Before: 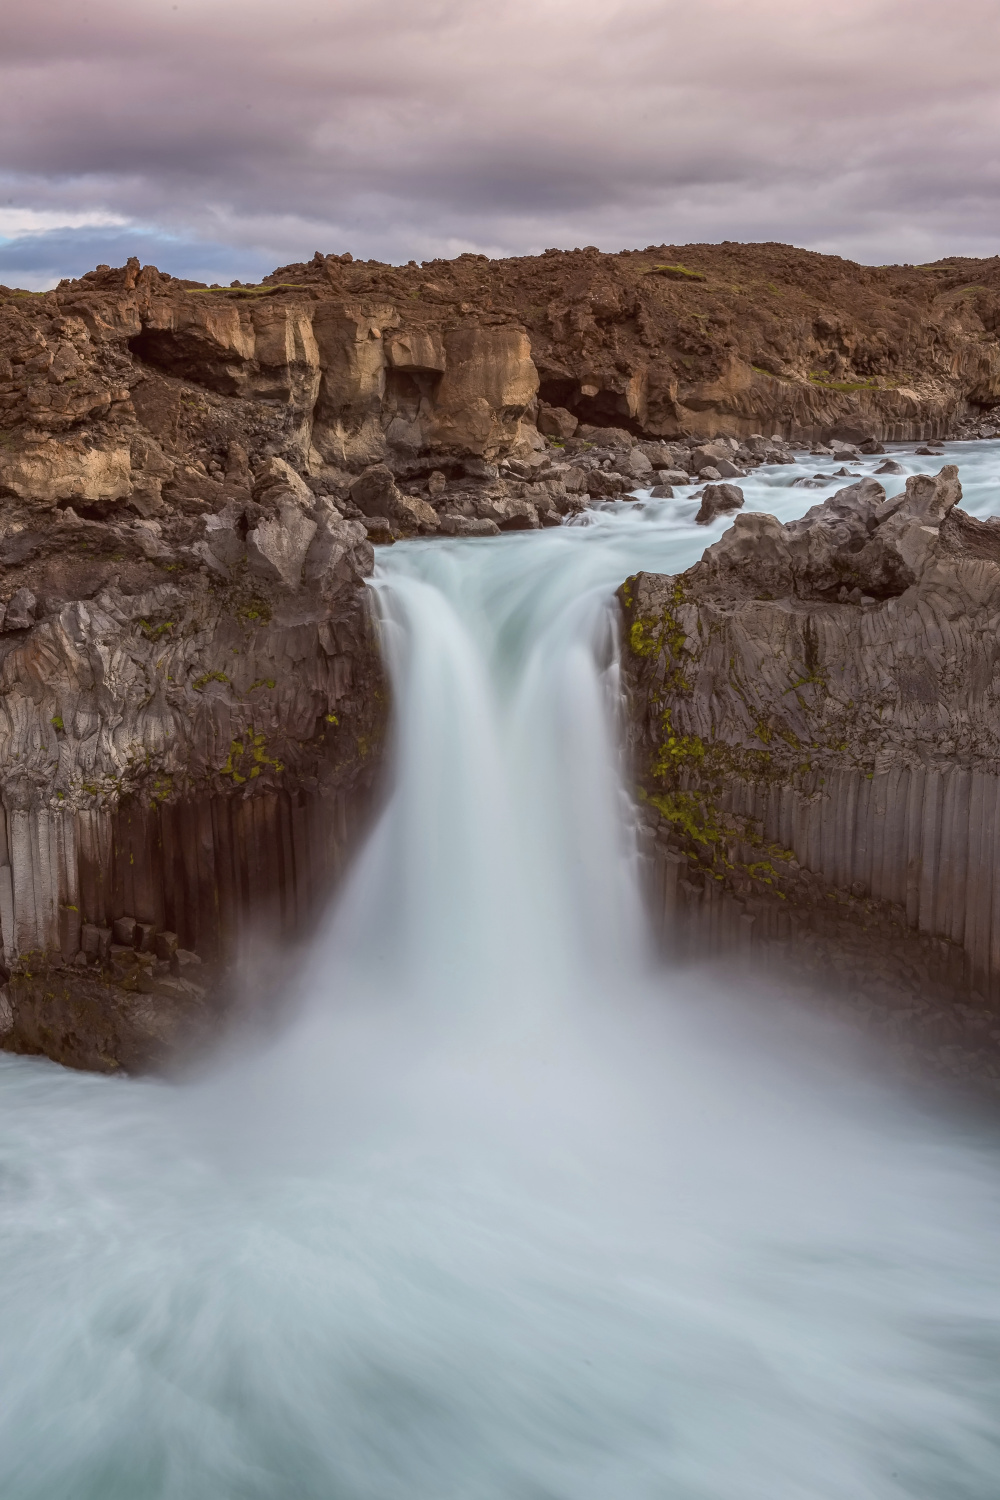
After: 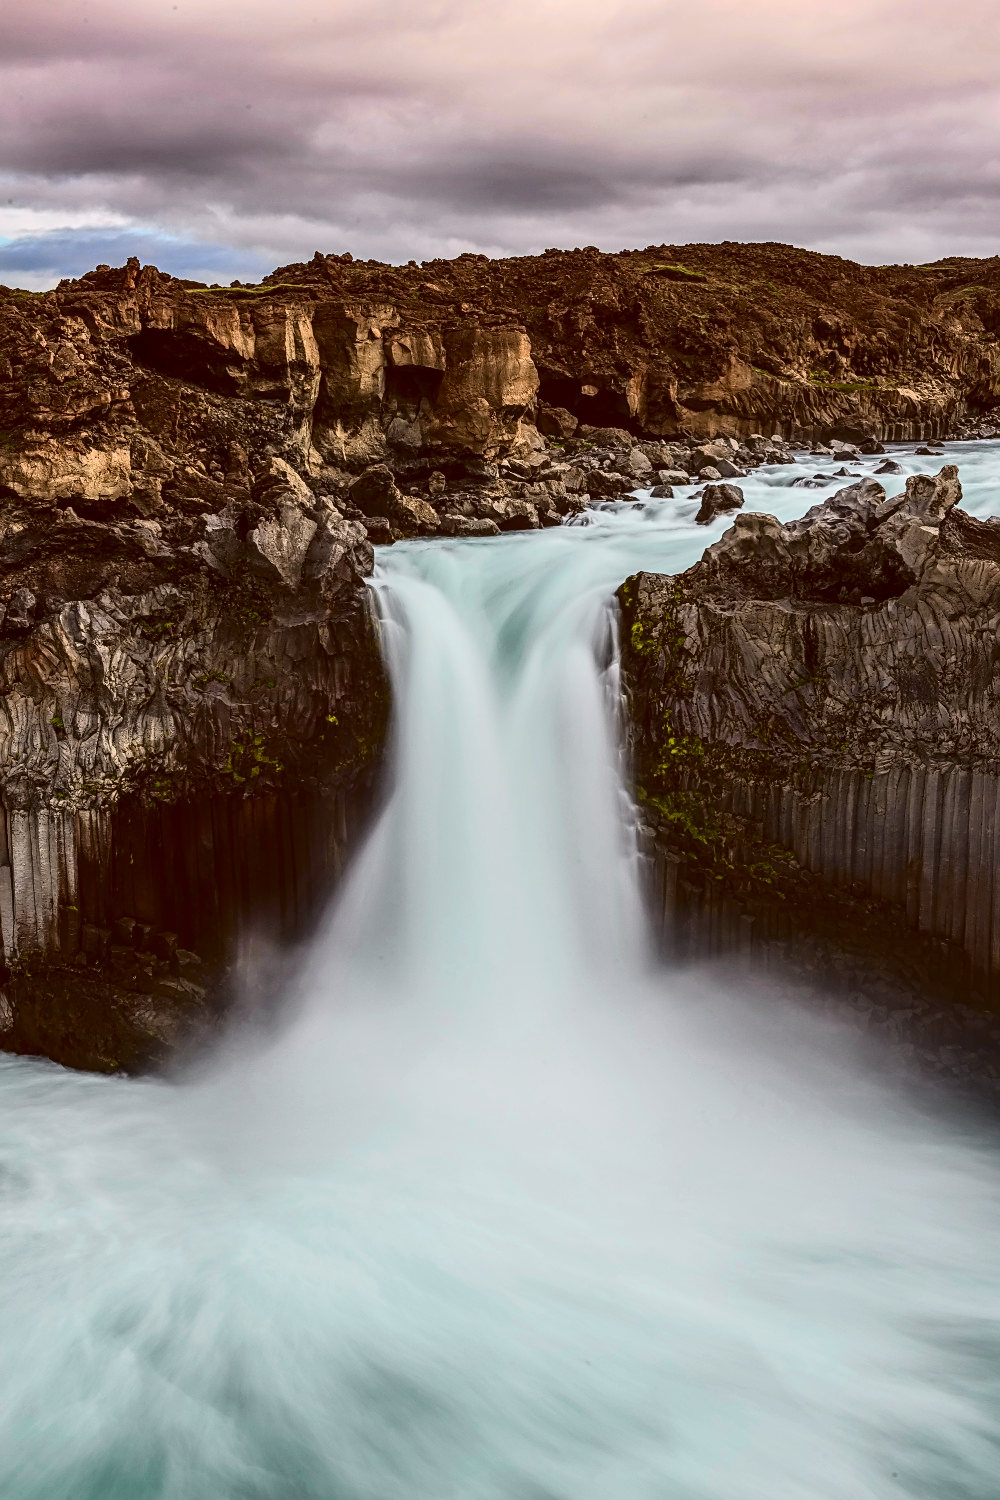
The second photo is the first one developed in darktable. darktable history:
local contrast: on, module defaults
contrast brightness saturation: contrast 0.209, brightness -0.113, saturation 0.211
tone curve: curves: ch0 [(0.003, 0.029) (0.037, 0.036) (0.149, 0.117) (0.297, 0.318) (0.422, 0.474) (0.531, 0.6) (0.743, 0.809) (0.877, 0.901) (1, 0.98)]; ch1 [(0, 0) (0.305, 0.325) (0.453, 0.437) (0.482, 0.479) (0.501, 0.5) (0.506, 0.503) (0.567, 0.572) (0.605, 0.608) (0.668, 0.69) (1, 1)]; ch2 [(0, 0) (0.313, 0.306) (0.4, 0.399) (0.45, 0.48) (0.499, 0.502) (0.512, 0.523) (0.57, 0.595) (0.653, 0.662) (1, 1)], color space Lab, independent channels, preserve colors none
sharpen: on, module defaults
